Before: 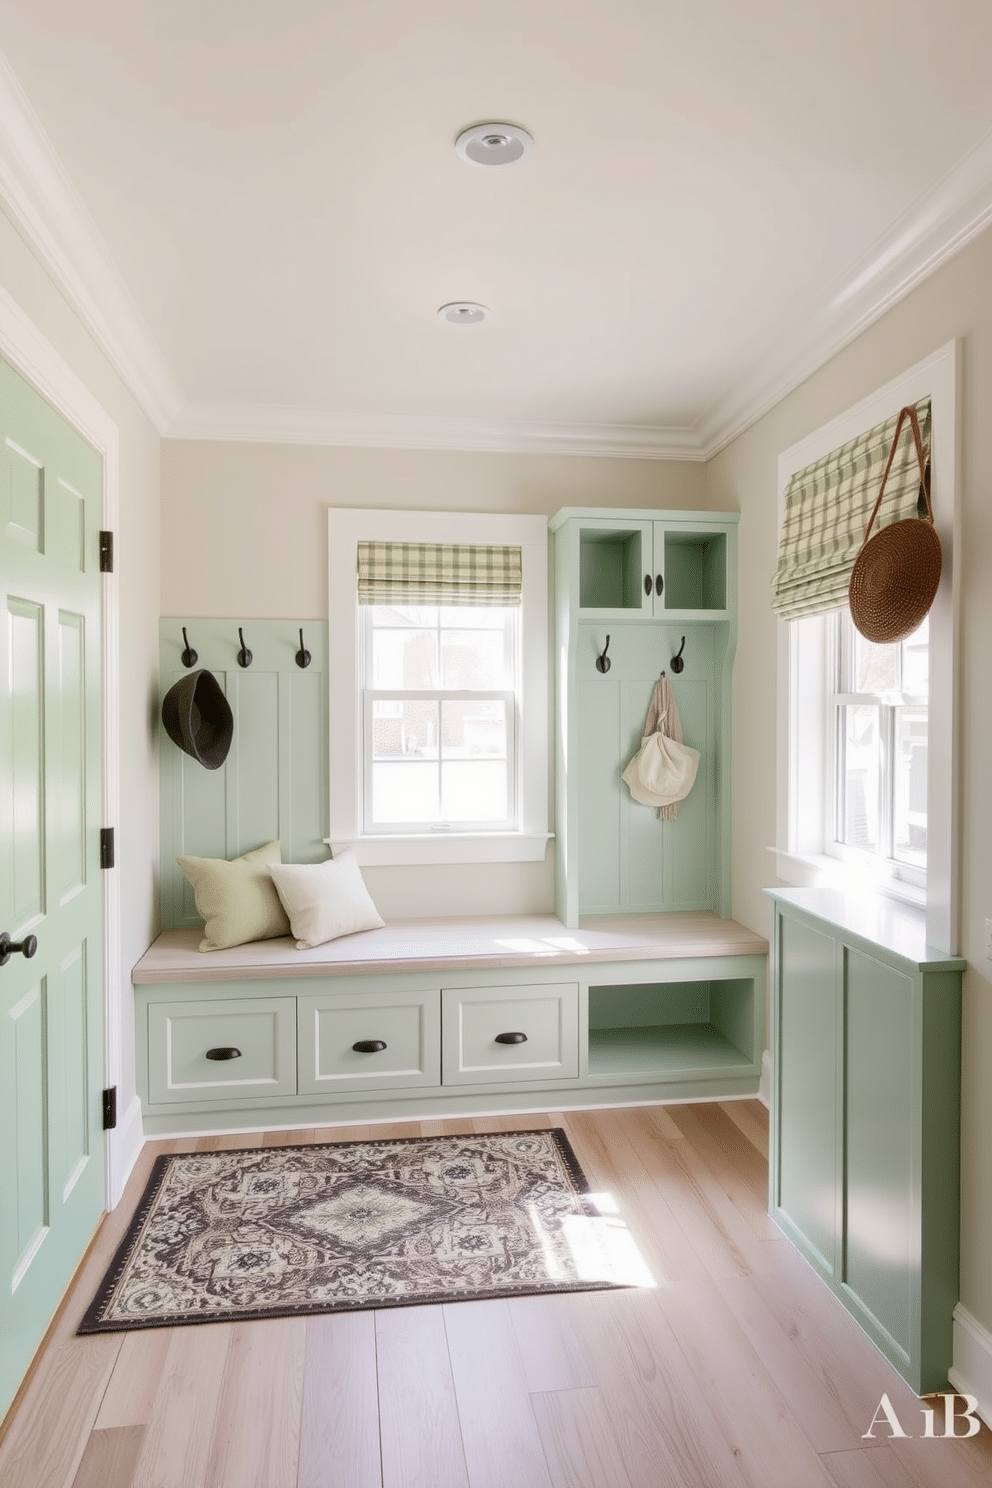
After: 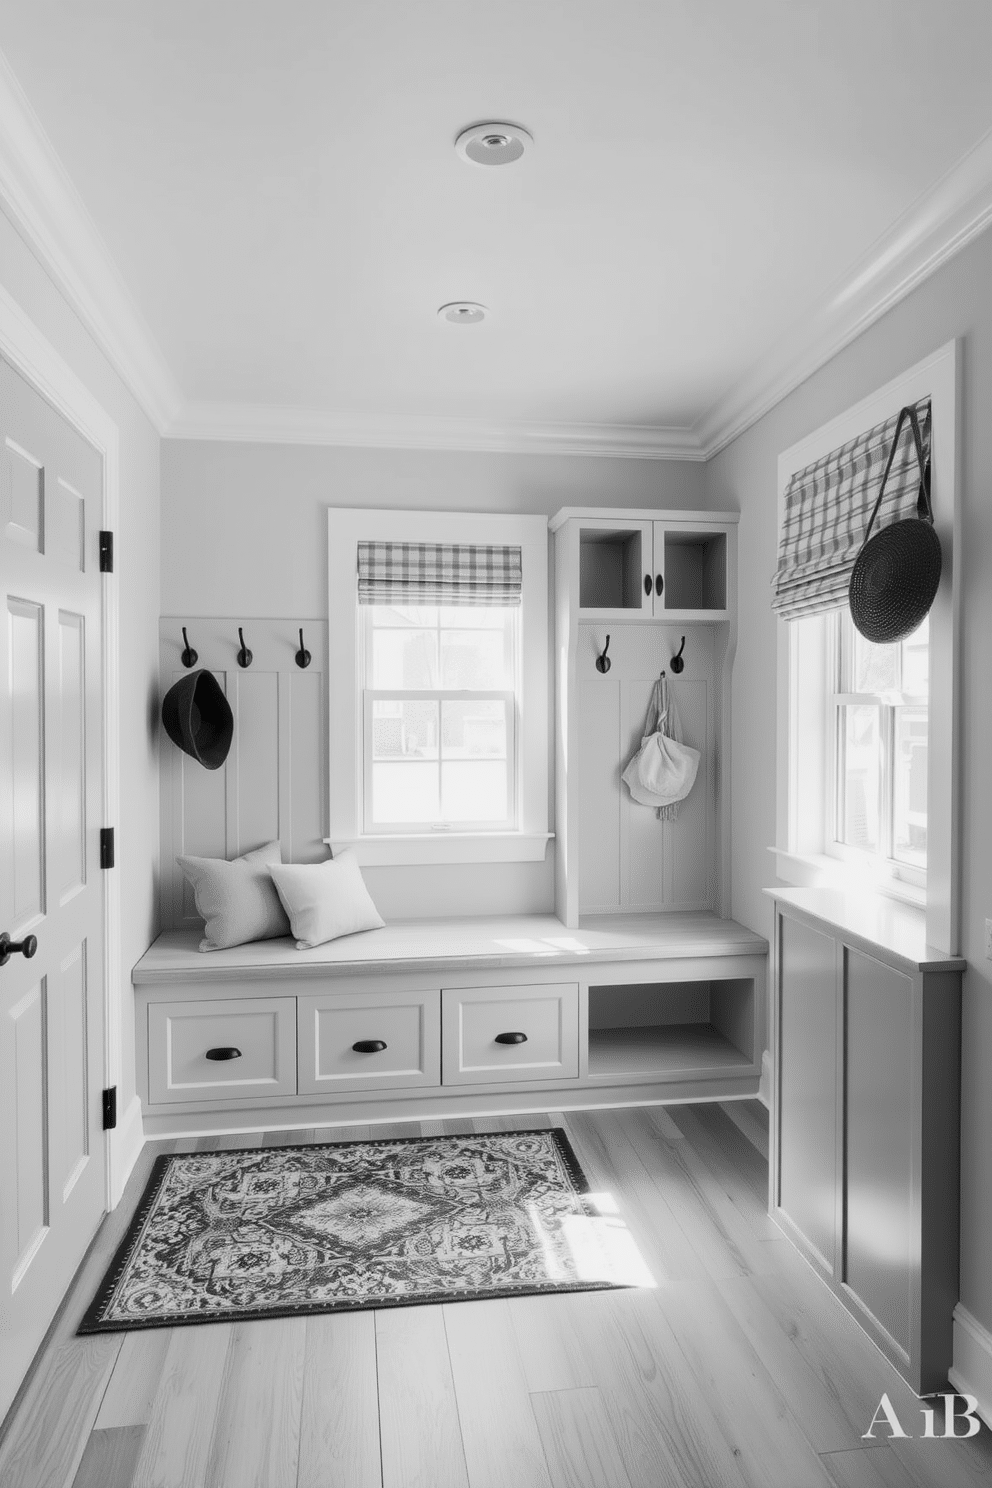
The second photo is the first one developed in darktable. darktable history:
tone curve: curves: ch0 [(0.016, 0.011) (0.204, 0.146) (0.515, 0.476) (0.78, 0.795) (1, 0.981)], color space Lab, linked channels, preserve colors none
color calibration "t3mujinpack channel mixer": output gray [0.21, 0.42, 0.37, 0], gray › normalize channels true, illuminant same as pipeline (D50), adaptation XYZ, x 0.346, y 0.359, gamut compression 0
